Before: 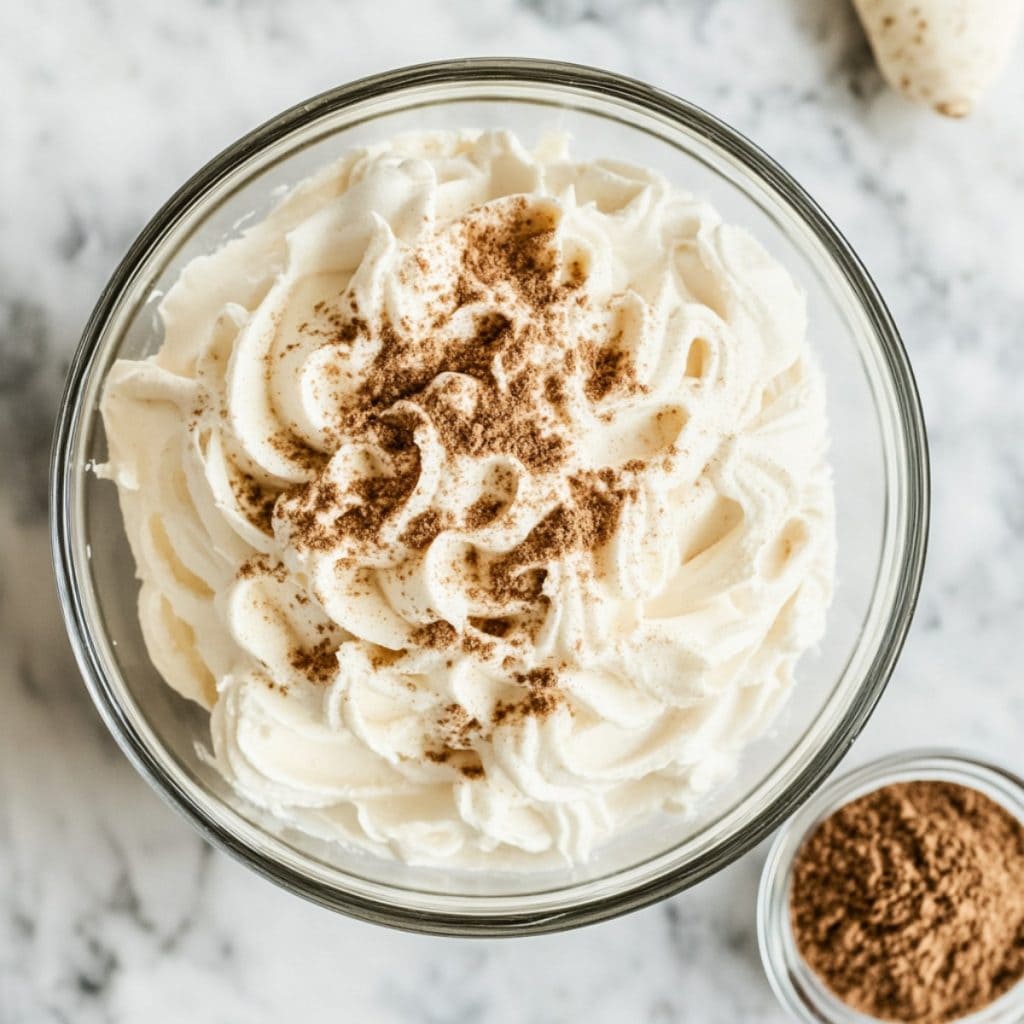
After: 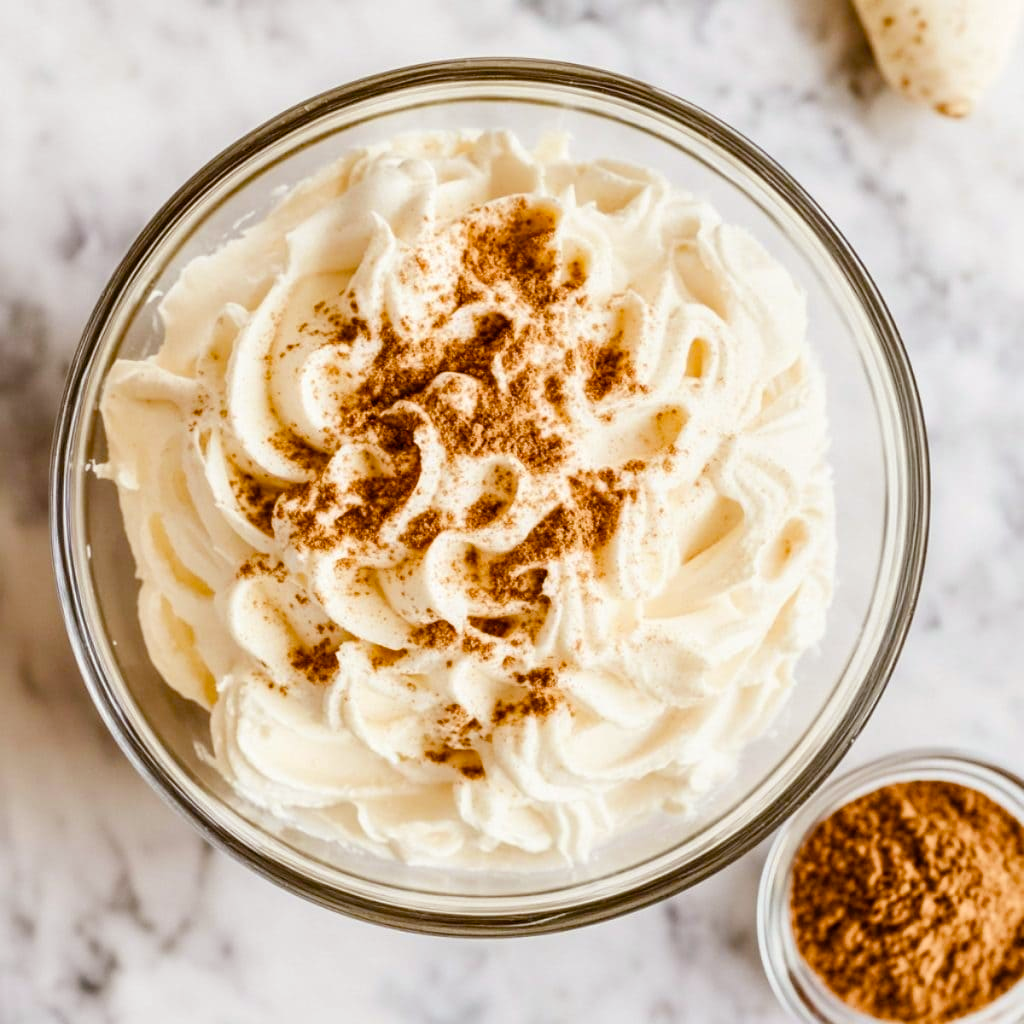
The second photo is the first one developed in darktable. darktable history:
color balance rgb: perceptual saturation grading › global saturation 20%, perceptual saturation grading › highlights -25%, perceptual saturation grading › shadows 50.52%, global vibrance 40.24%
rgb levels: mode RGB, independent channels, levels [[0, 0.474, 1], [0, 0.5, 1], [0, 0.5, 1]]
